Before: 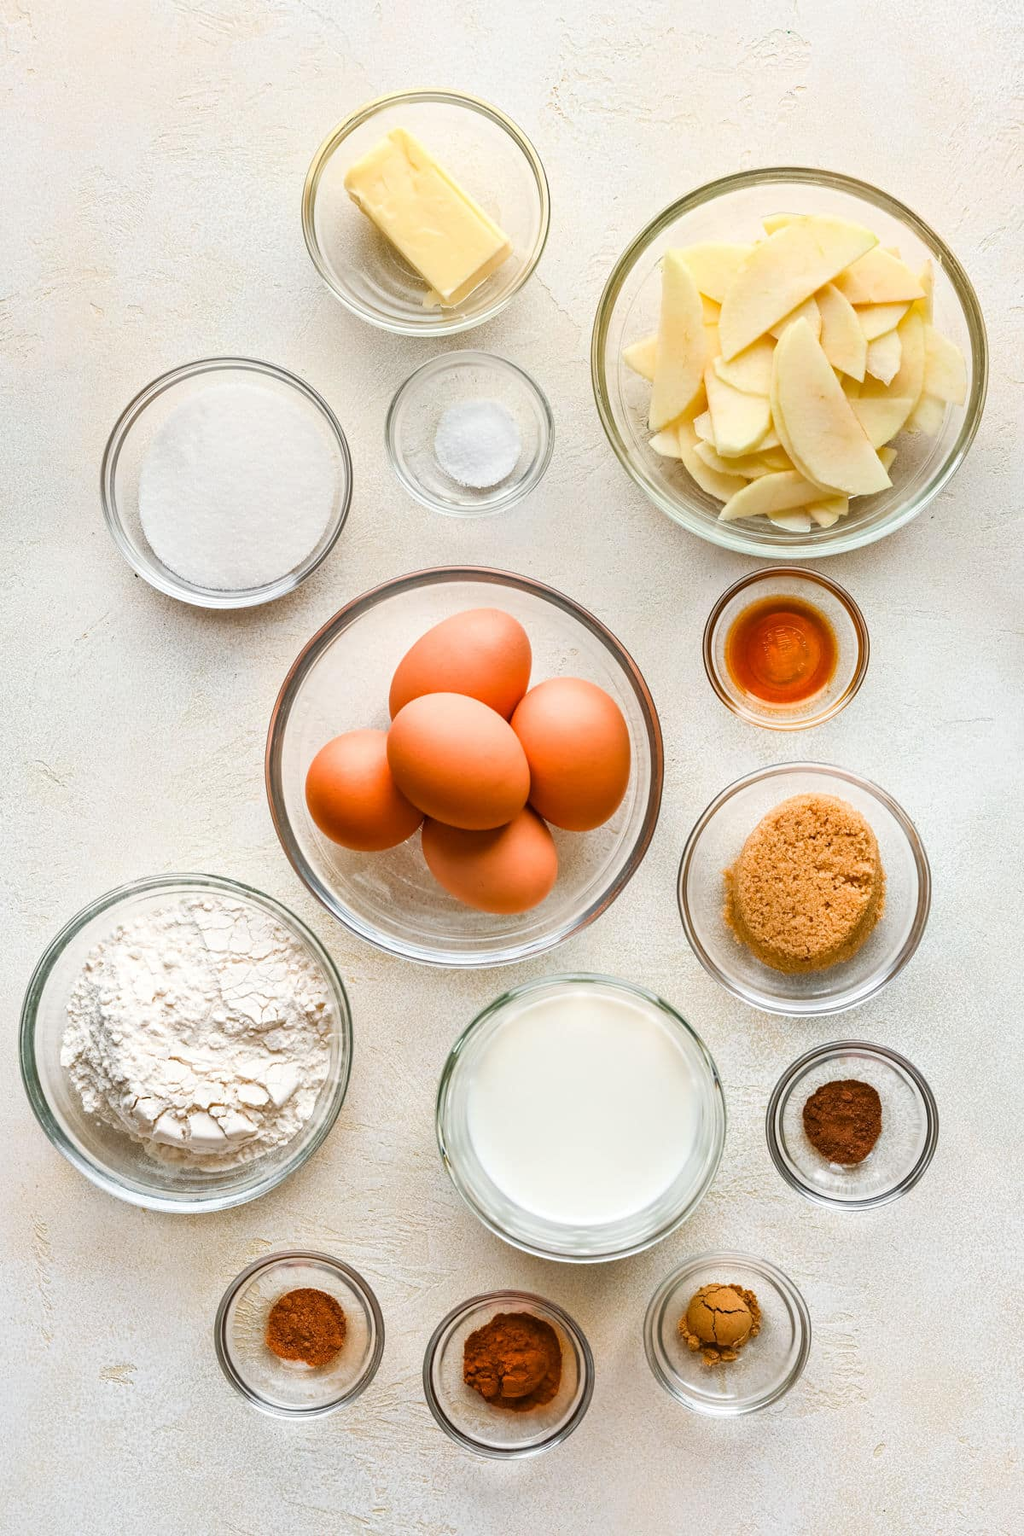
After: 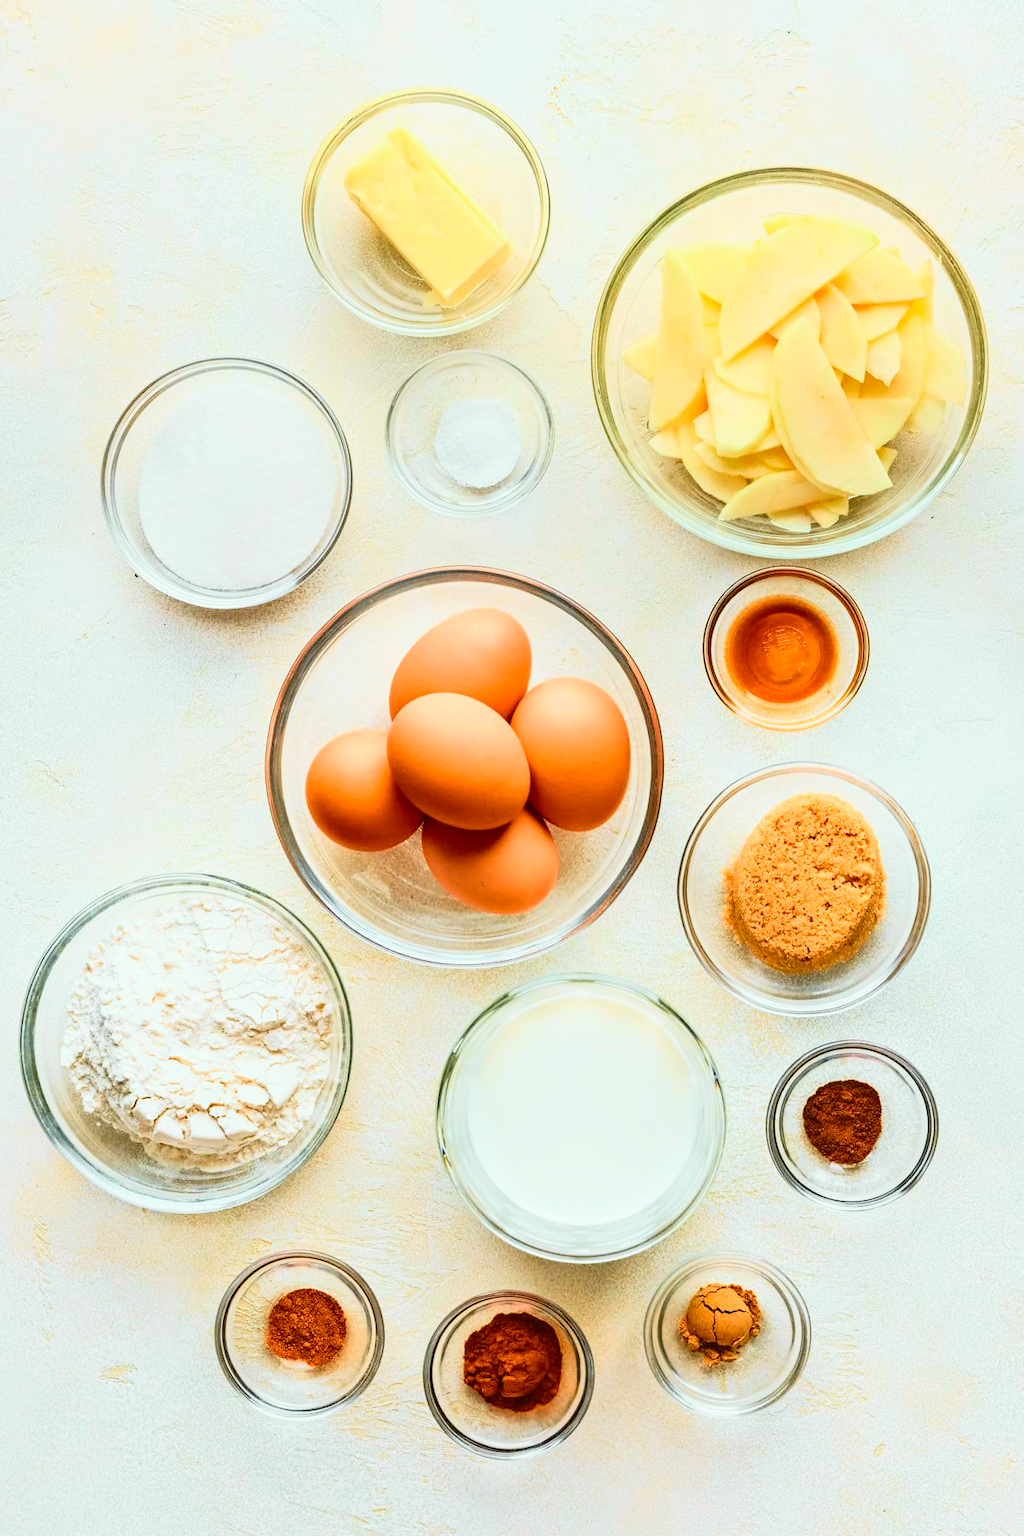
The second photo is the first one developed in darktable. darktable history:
tone curve: curves: ch0 [(0, 0.036) (0.037, 0.042) (0.184, 0.146) (0.438, 0.521) (0.54, 0.668) (0.698, 0.835) (0.856, 0.92) (1, 0.98)]; ch1 [(0, 0) (0.393, 0.415) (0.447, 0.448) (0.482, 0.459) (0.509, 0.496) (0.527, 0.525) (0.571, 0.602) (0.619, 0.671) (0.715, 0.729) (1, 1)]; ch2 [(0, 0) (0.369, 0.388) (0.449, 0.454) (0.499, 0.5) (0.521, 0.517) (0.53, 0.544) (0.561, 0.607) (0.674, 0.735) (1, 1)], color space Lab, independent channels, preserve colors none
